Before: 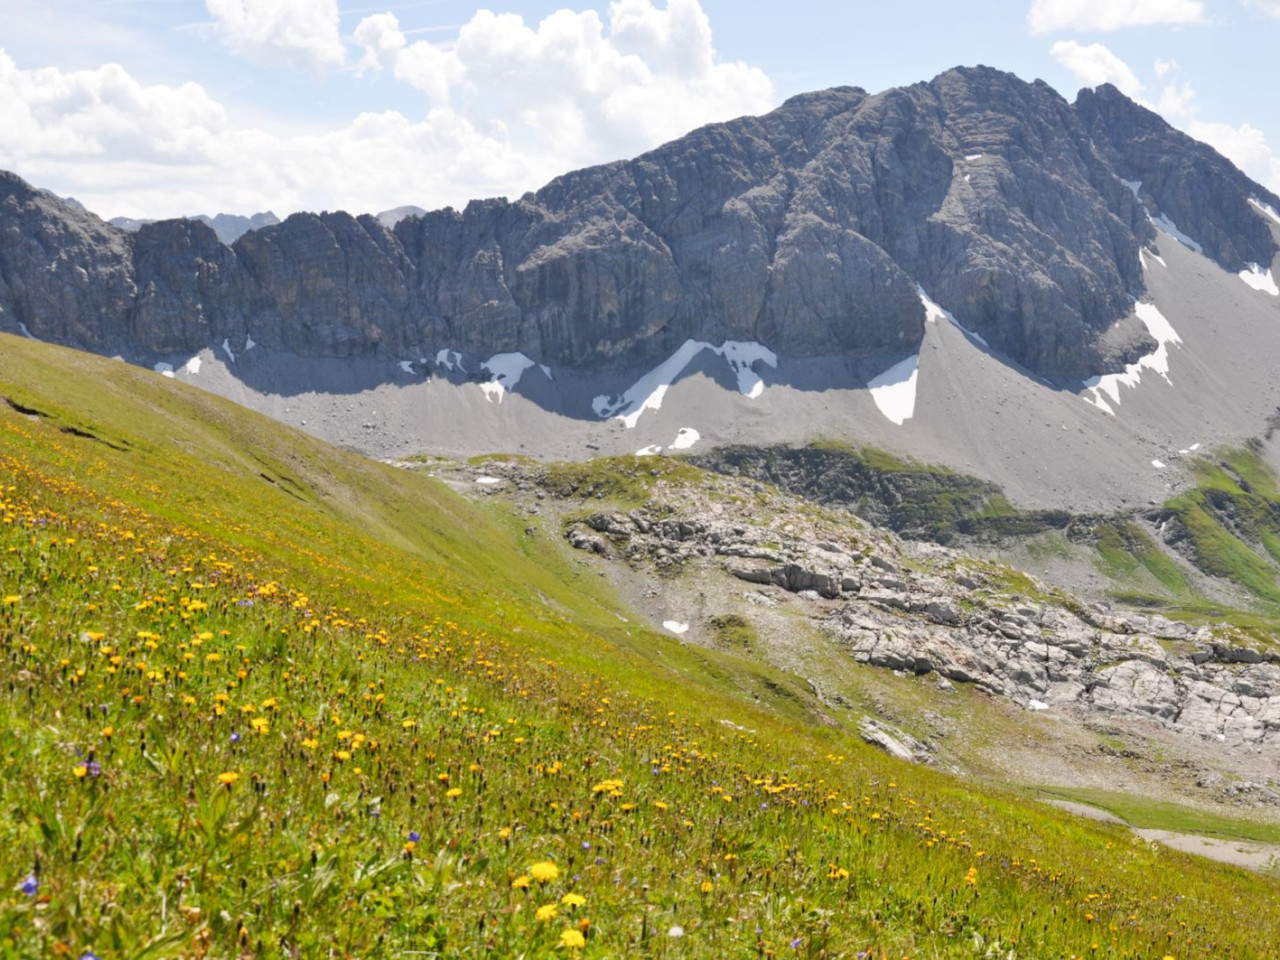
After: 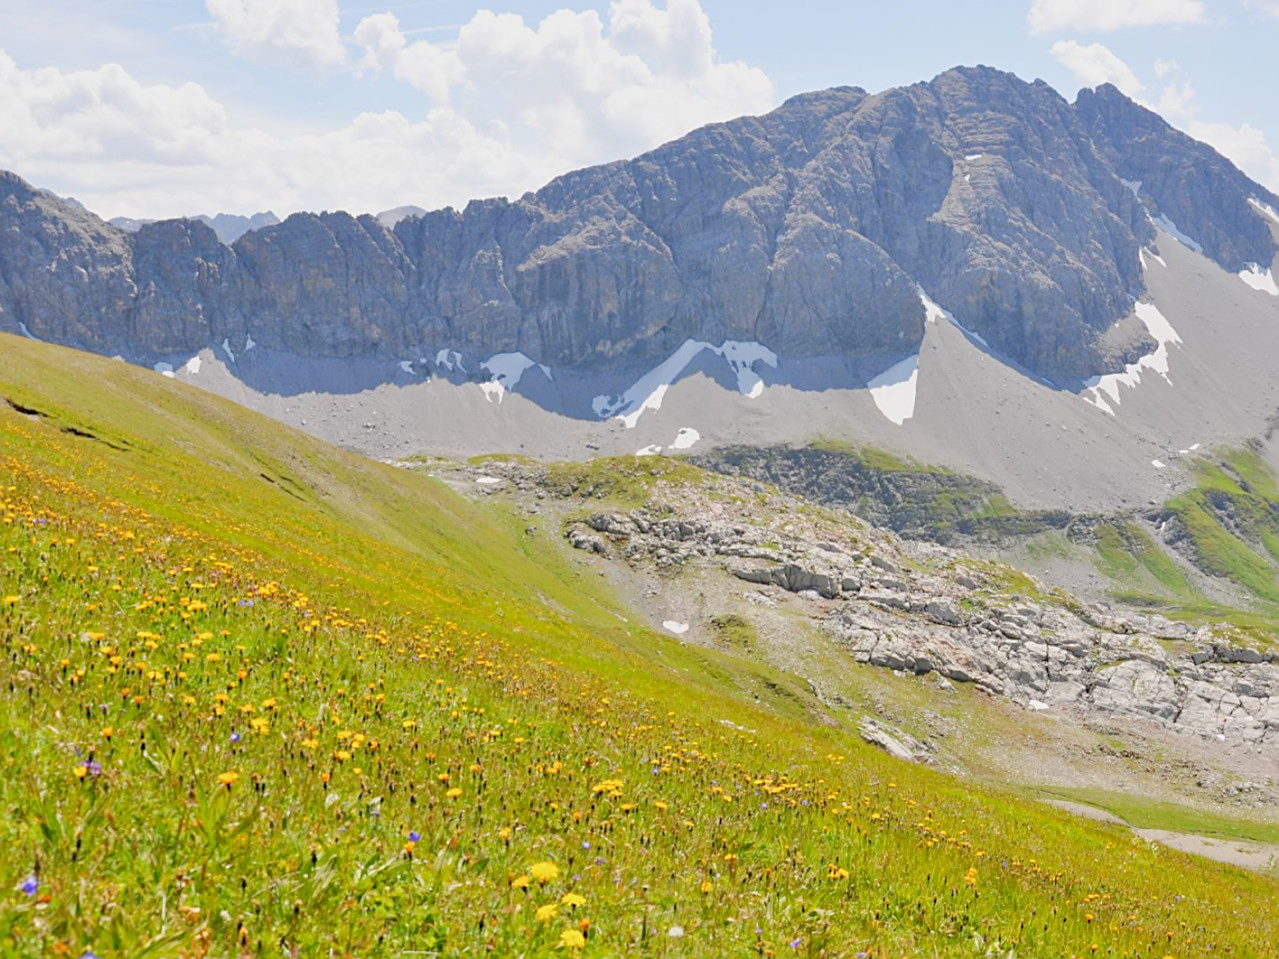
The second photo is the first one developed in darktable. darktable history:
sharpen: on, module defaults
tone curve: curves: ch0 [(0, 0) (0.004, 0.008) (0.077, 0.156) (0.169, 0.29) (0.774, 0.774) (0.988, 0.926)], color space Lab, linked channels, preserve colors none
